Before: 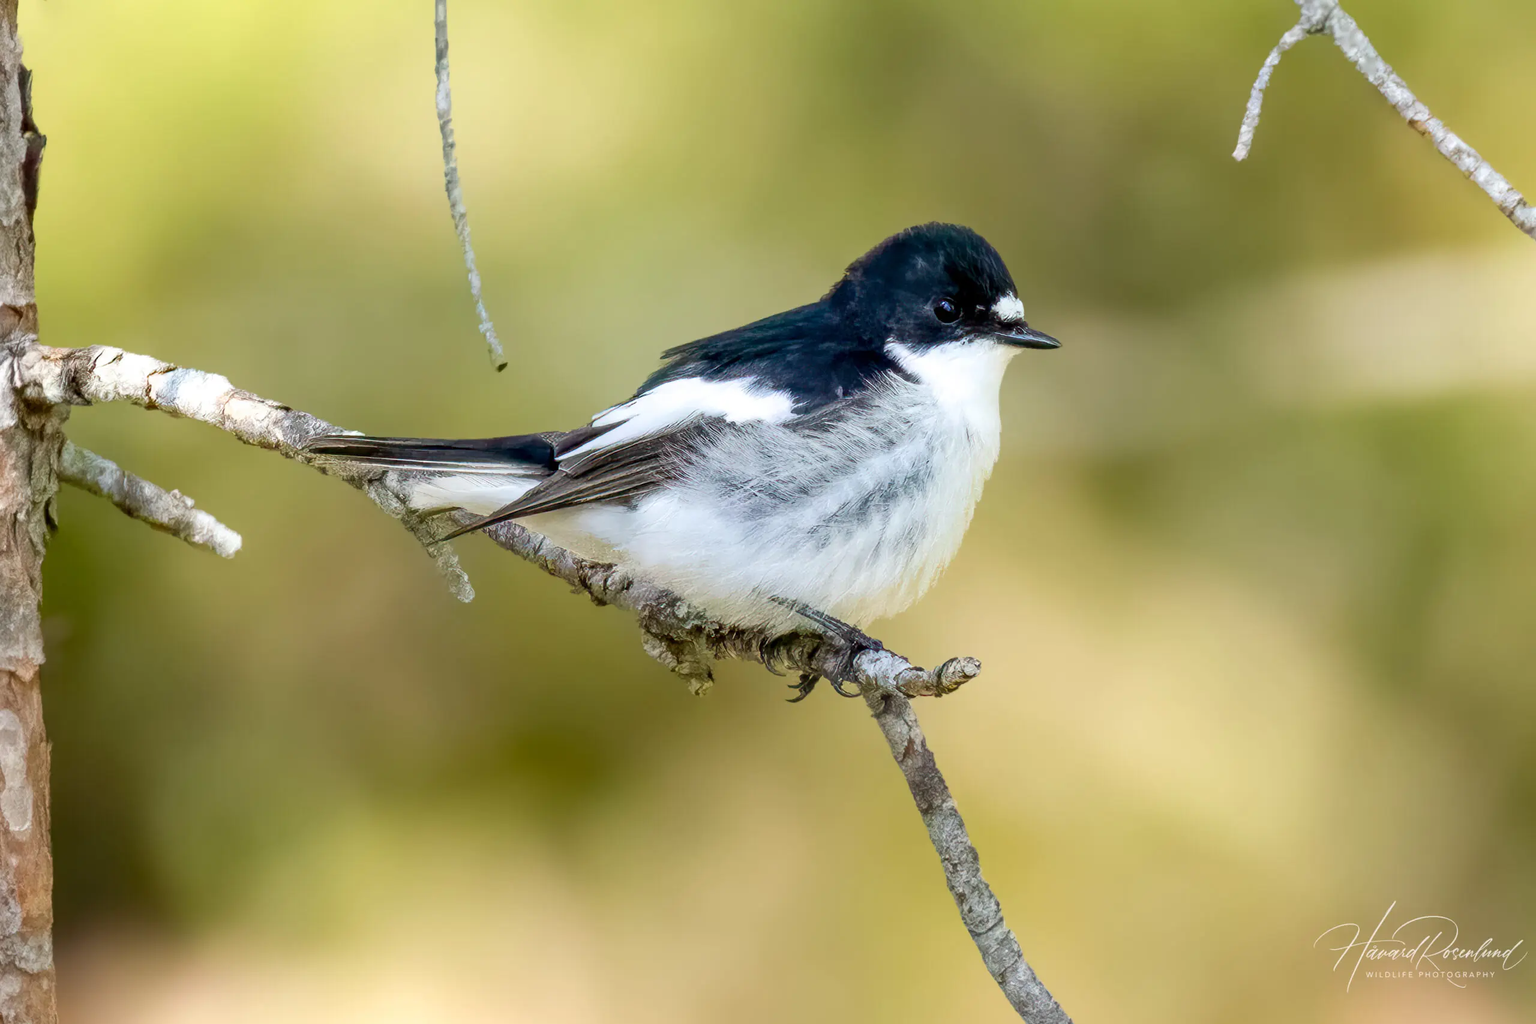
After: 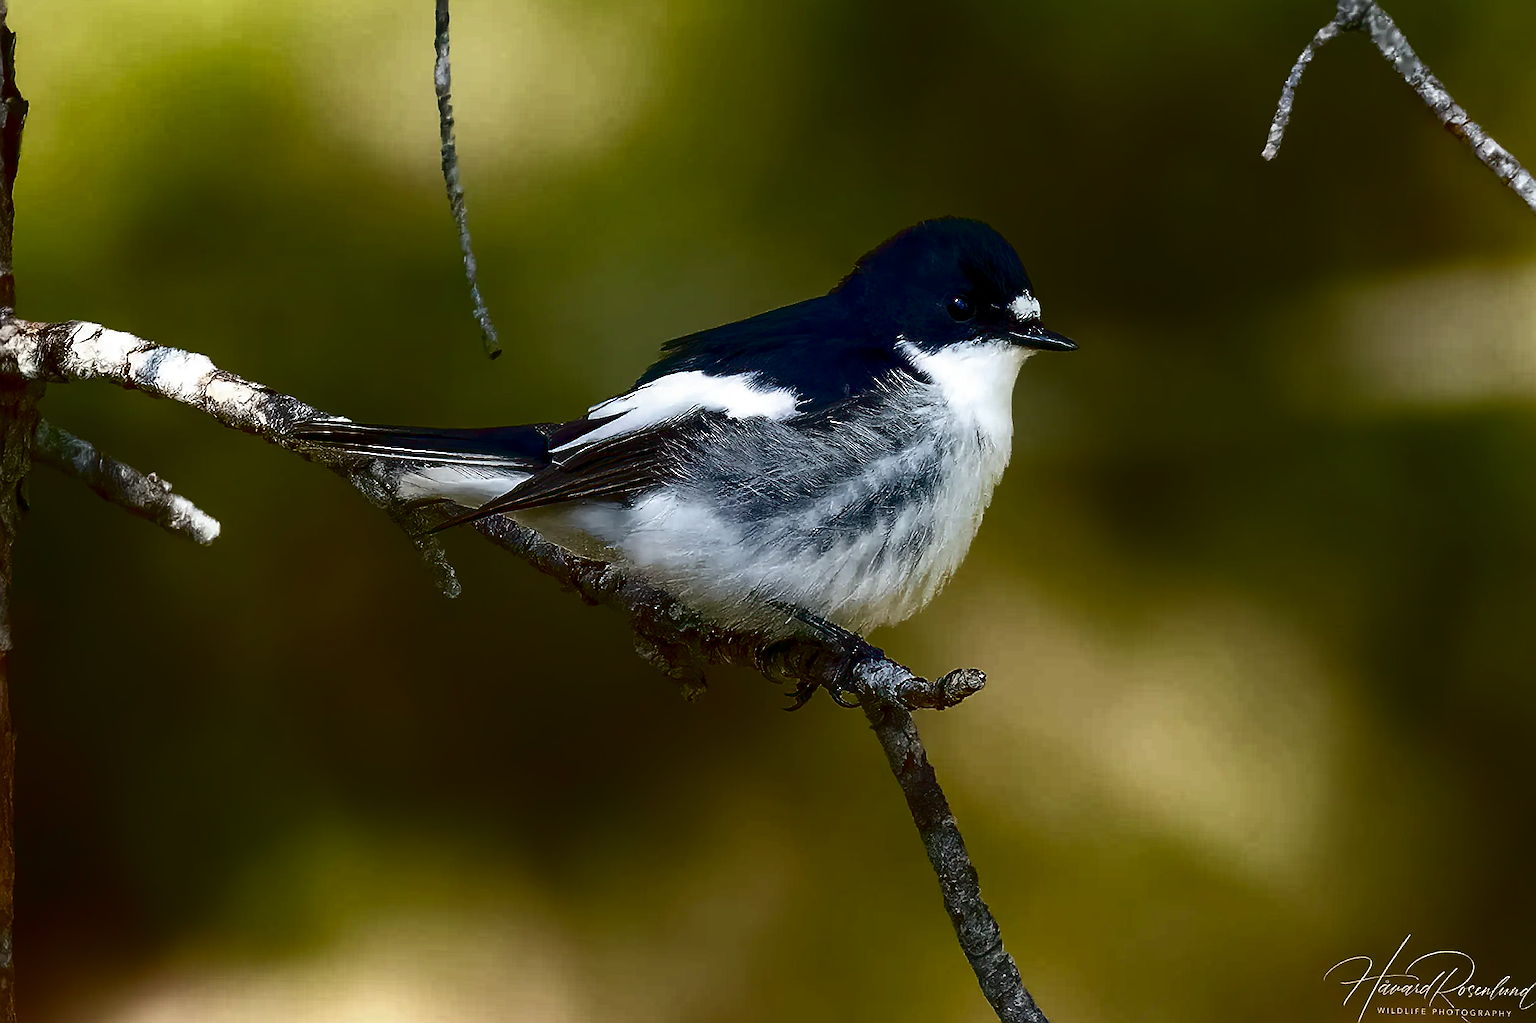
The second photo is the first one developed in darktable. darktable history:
contrast brightness saturation: contrast 0.204, brightness -0.11, saturation 0.099
tone curve: curves: ch0 [(0, 0) (0.765, 0.349) (1, 1)], color space Lab, independent channels, preserve colors none
sharpen: radius 1.356, amount 1.266, threshold 0.669
crop and rotate: angle -1.54°
